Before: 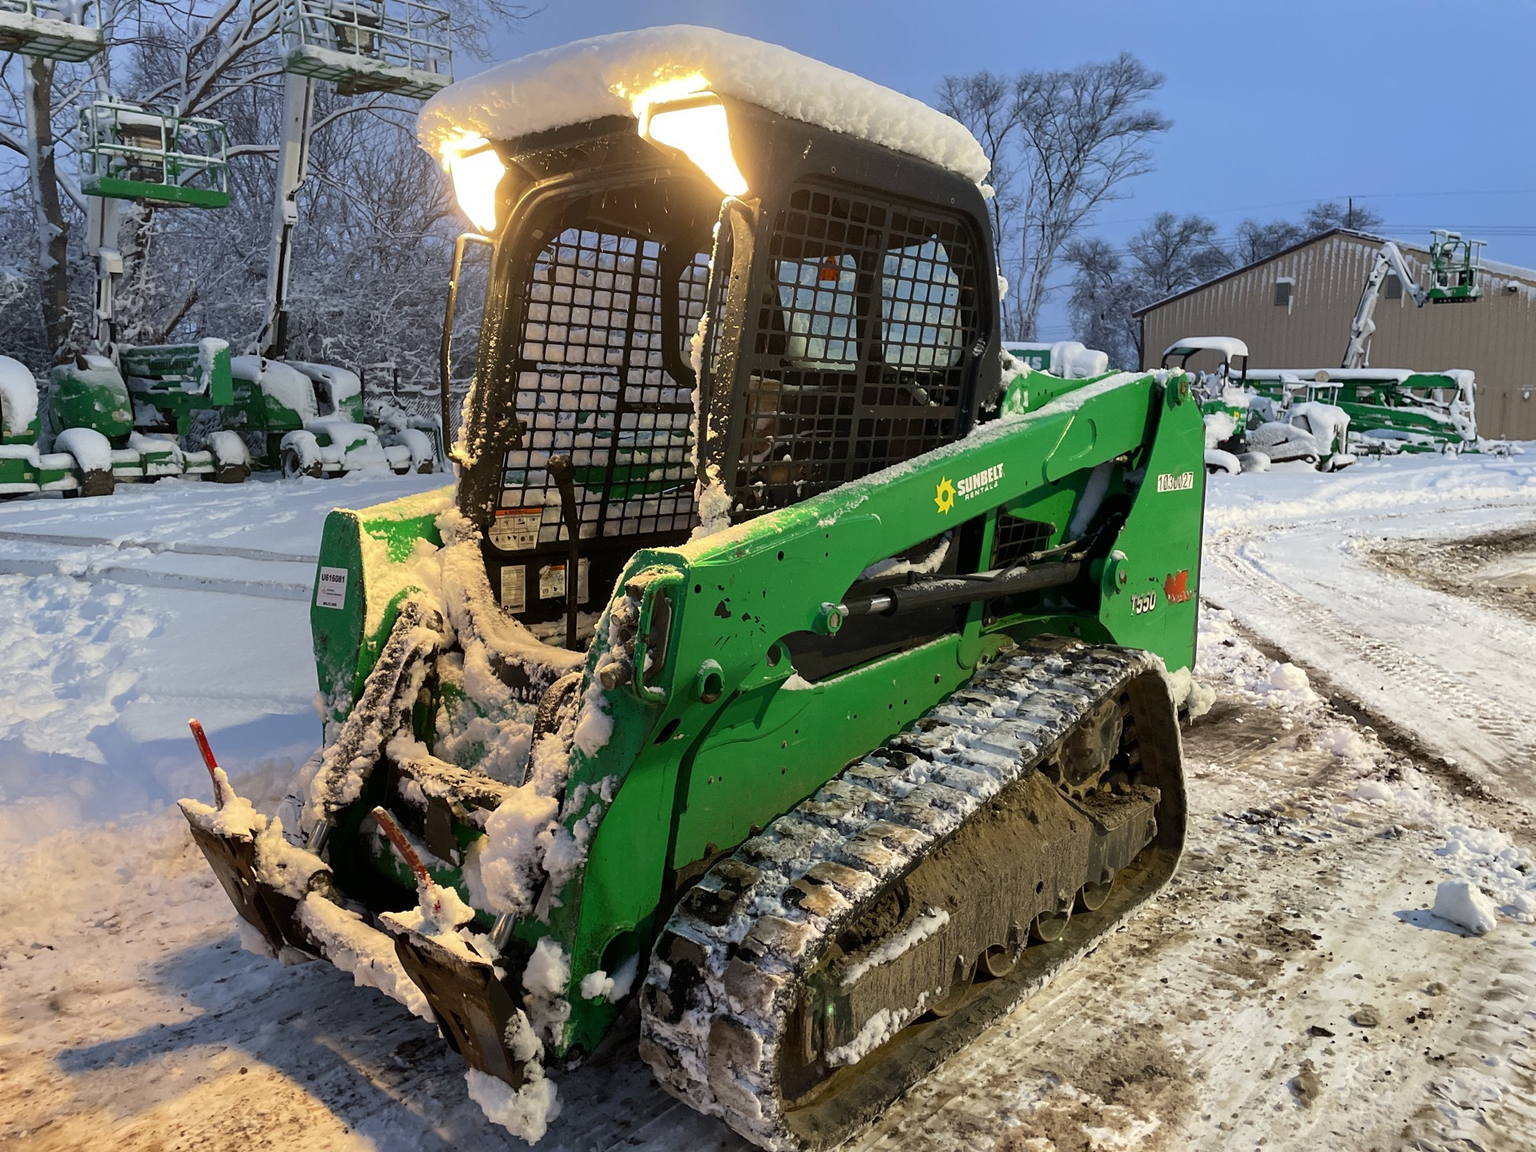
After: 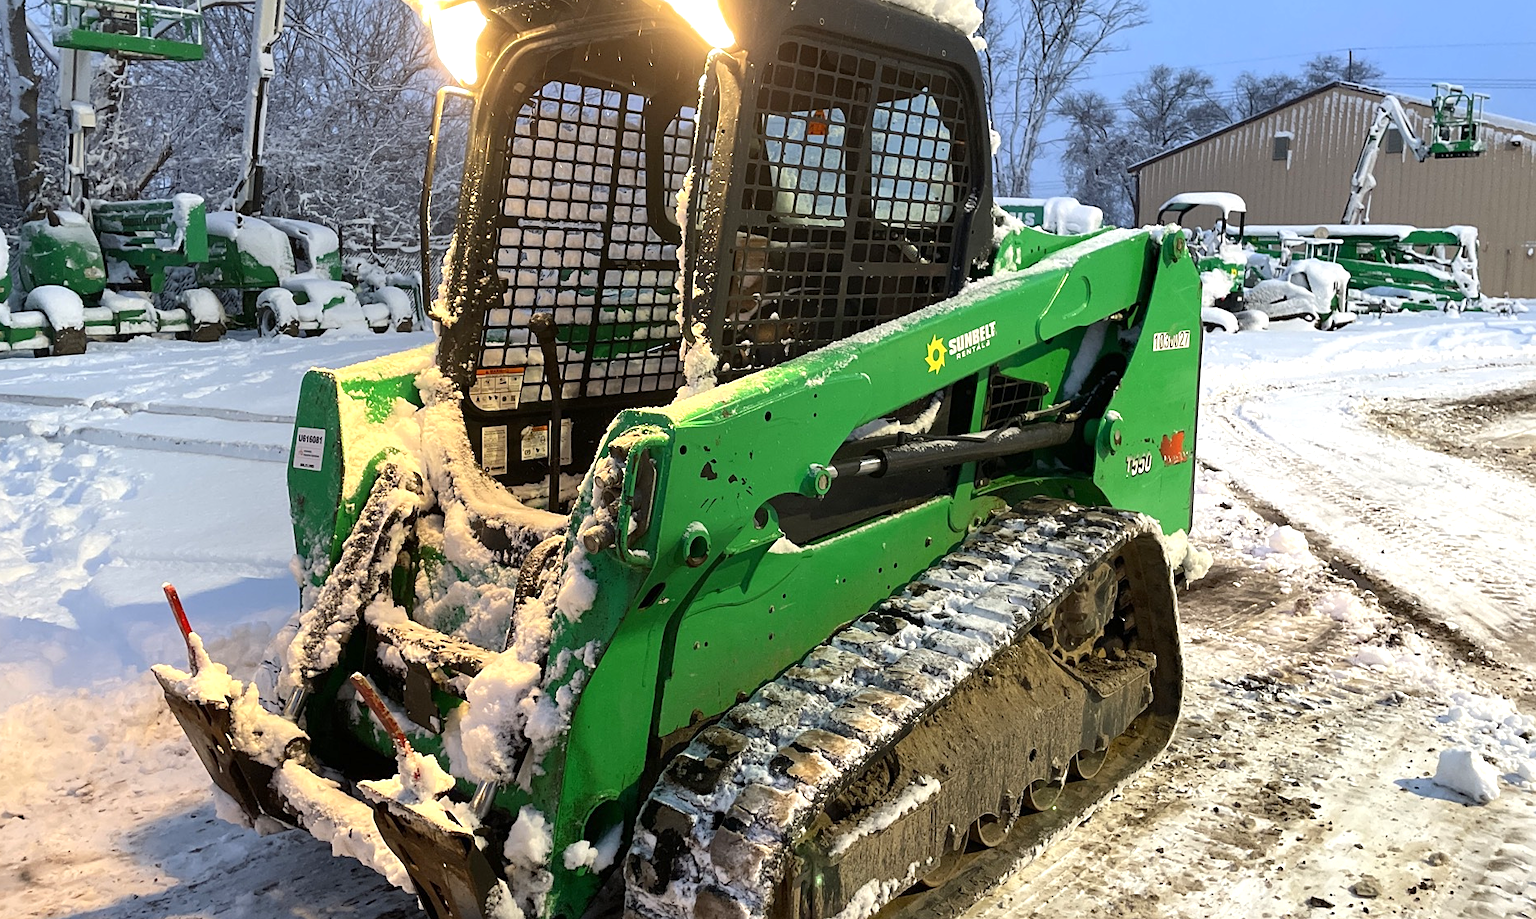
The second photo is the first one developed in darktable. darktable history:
sharpen: amount 0.214
crop and rotate: left 1.936%, top 12.969%, right 0.237%, bottom 8.946%
exposure: exposure 0.56 EV, compensate exposure bias true, compensate highlight preservation false
